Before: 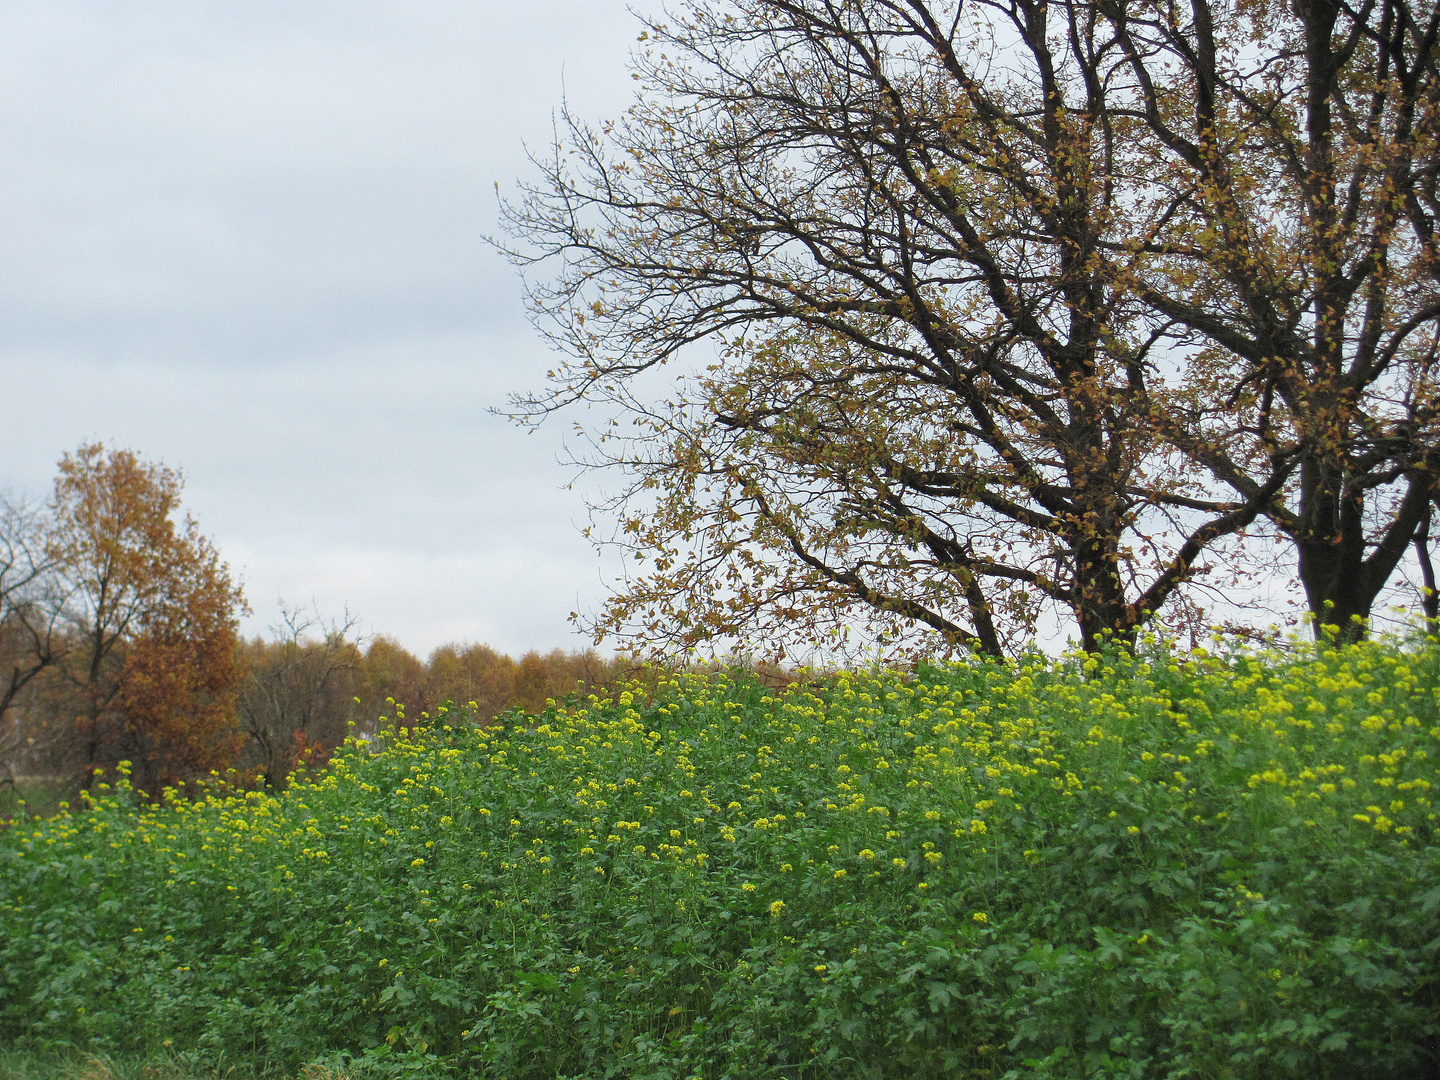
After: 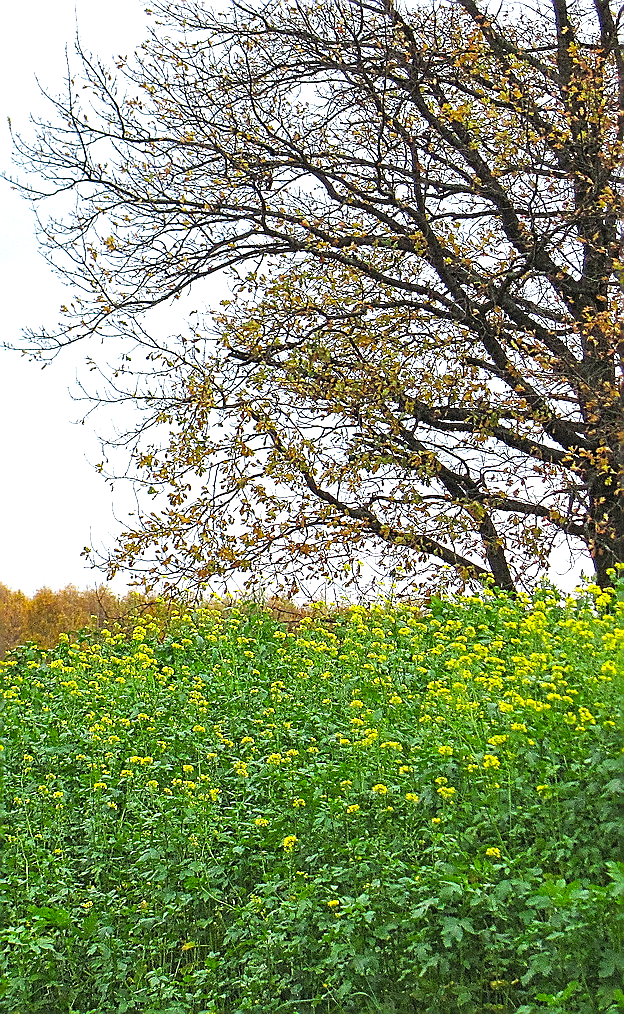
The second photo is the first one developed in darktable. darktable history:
sharpen: radius 1.377, amount 1.234, threshold 0.703
exposure: black level correction 0, exposure 0.891 EV, compensate highlight preservation false
contrast equalizer: octaves 7, y [[0.502, 0.505, 0.512, 0.529, 0.564, 0.588], [0.5 ×6], [0.502, 0.505, 0.512, 0.529, 0.564, 0.588], [0, 0.001, 0.001, 0.004, 0.008, 0.011], [0, 0.001, 0.001, 0.004, 0.008, 0.011]]
color balance rgb: perceptual saturation grading › global saturation 19.975%, global vibrance 20%
crop: left 33.882%, top 6.058%, right 22.768%
